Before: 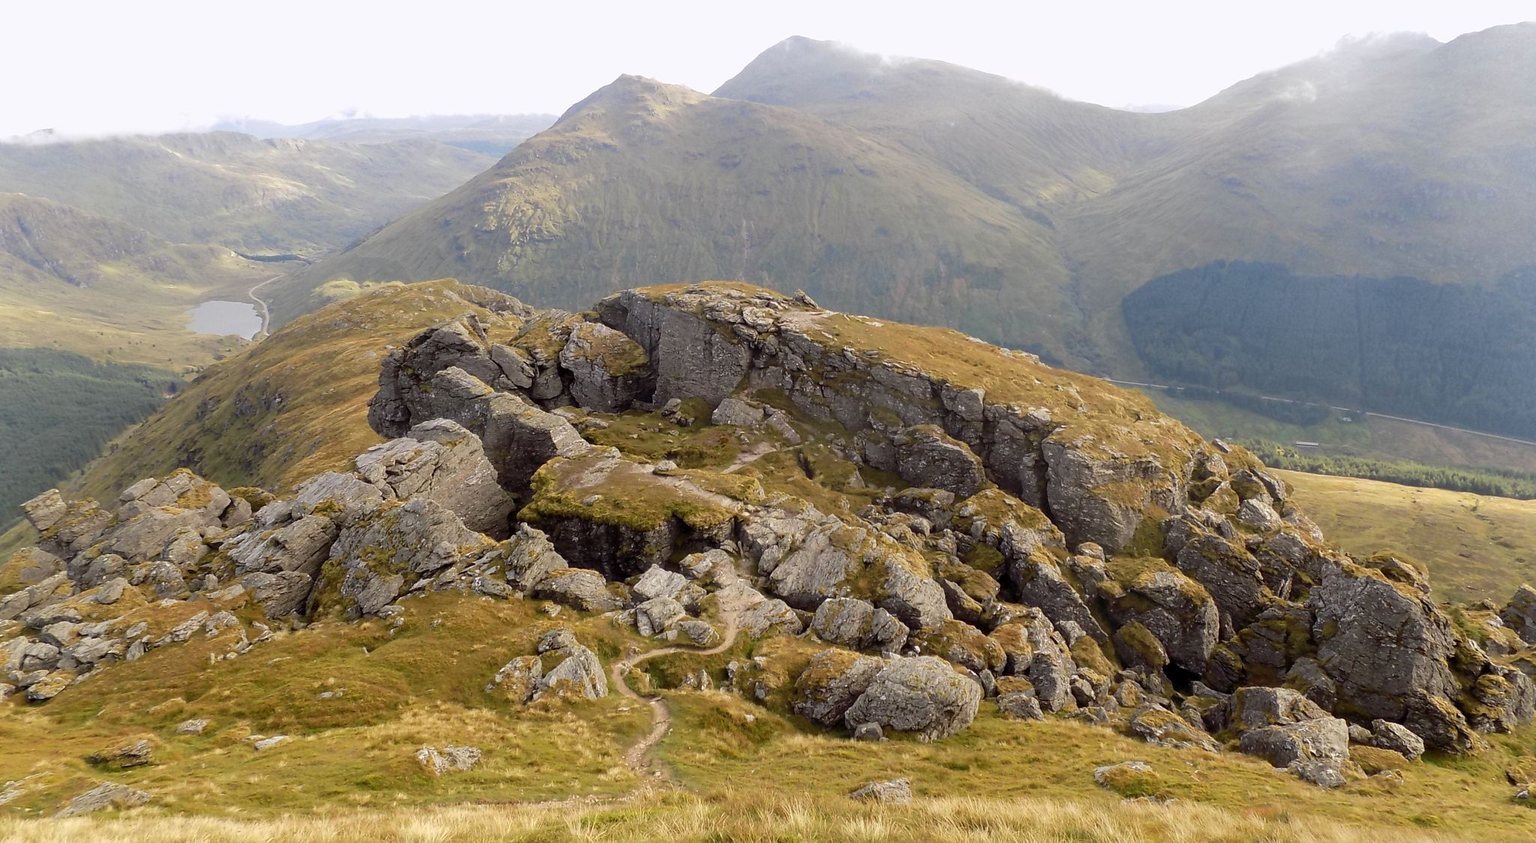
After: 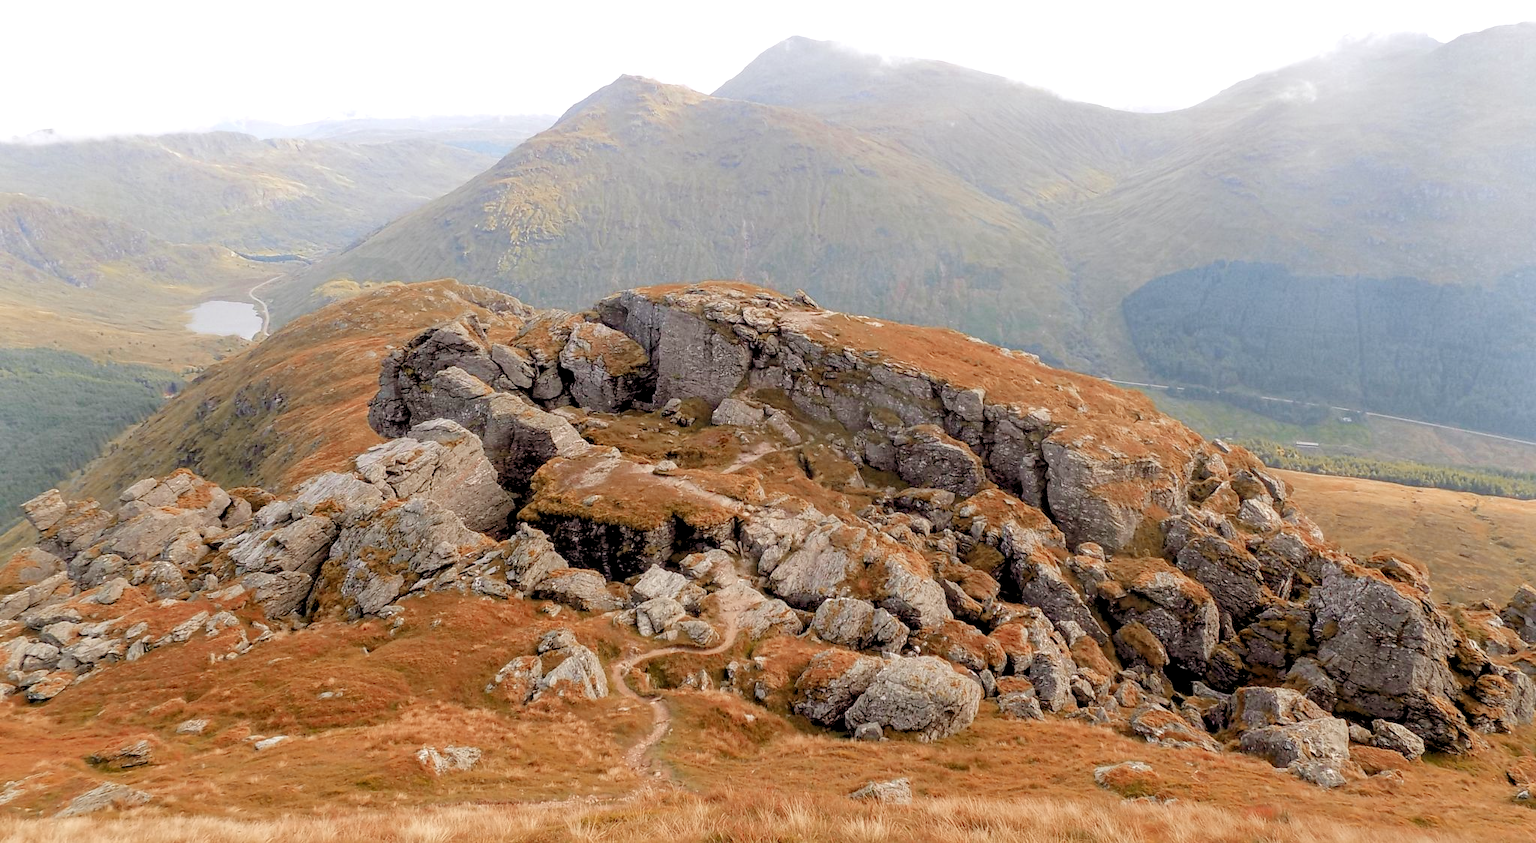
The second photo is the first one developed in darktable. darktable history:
levels: levels [0.093, 0.434, 0.988]
local contrast: on, module defaults
color zones: curves: ch0 [(0, 0.299) (0.25, 0.383) (0.456, 0.352) (0.736, 0.571)]; ch1 [(0, 0.63) (0.151, 0.568) (0.254, 0.416) (0.47, 0.558) (0.732, 0.37) (0.909, 0.492)]; ch2 [(0.004, 0.604) (0.158, 0.443) (0.257, 0.403) (0.761, 0.468)]
